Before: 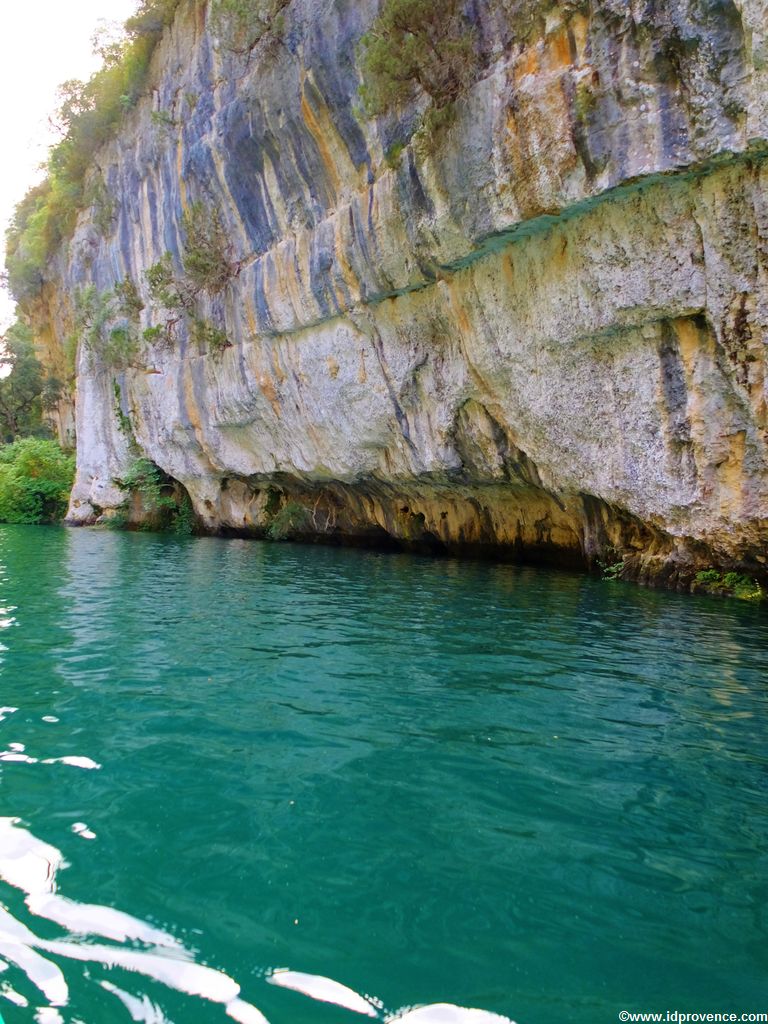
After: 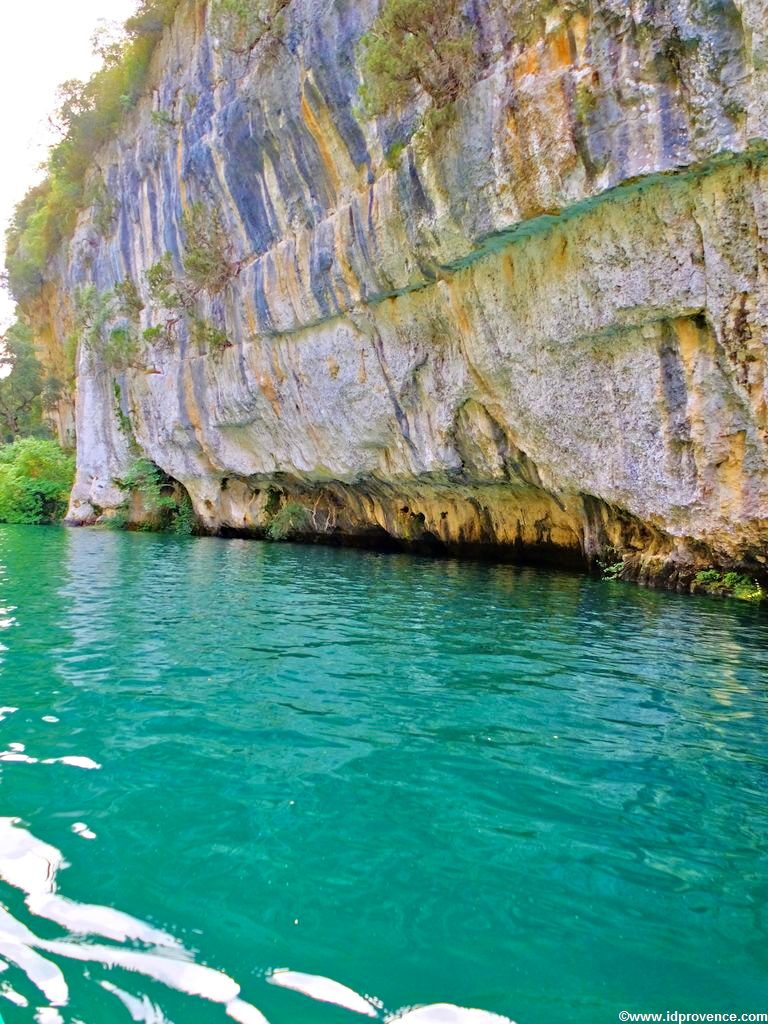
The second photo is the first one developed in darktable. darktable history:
tone equalizer: -7 EV 0.15 EV, -6 EV 0.6 EV, -5 EV 1.15 EV, -4 EV 1.33 EV, -3 EV 1.15 EV, -2 EV 0.6 EV, -1 EV 0.15 EV, mask exposure compensation -0.5 EV
haze removal: compatibility mode true, adaptive false
